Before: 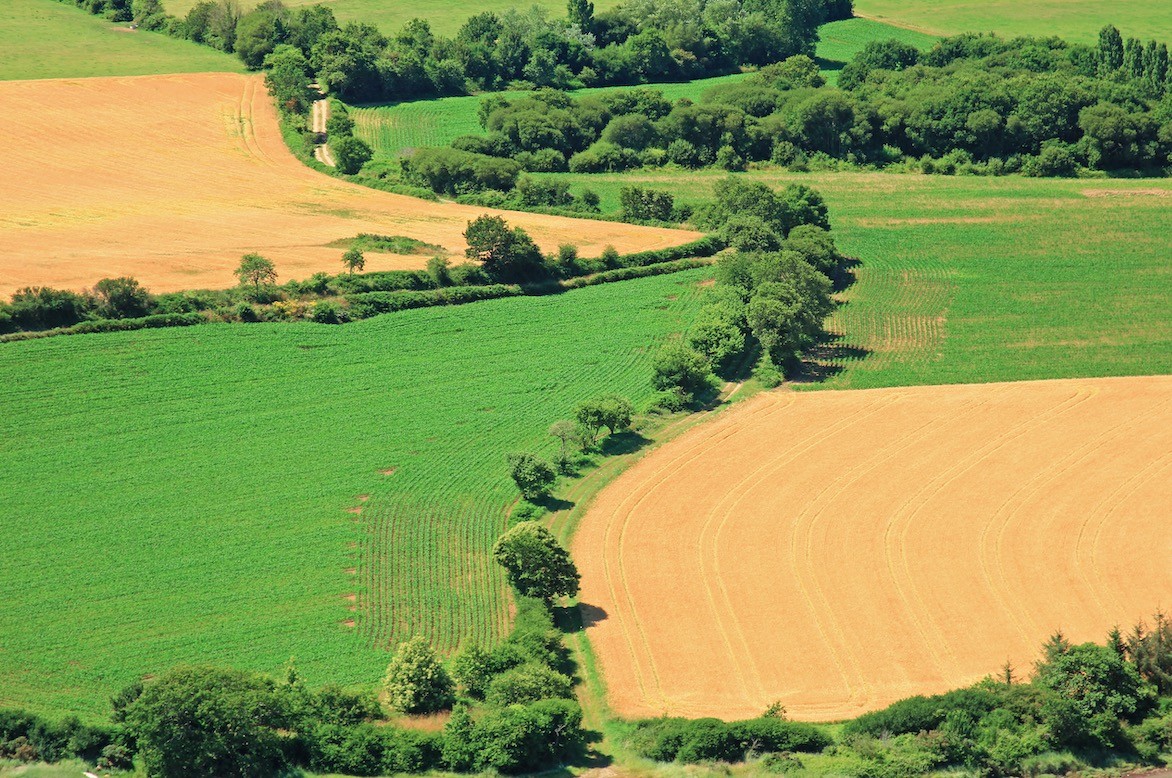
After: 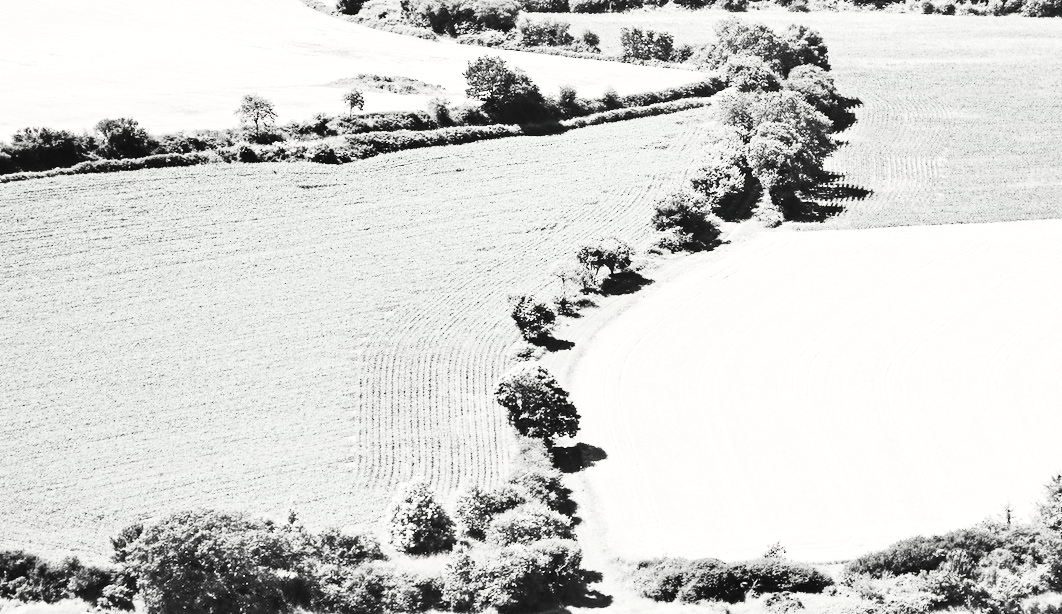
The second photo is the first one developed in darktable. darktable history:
crop: top 20.688%, right 9.32%, bottom 0.331%
shadows and highlights: shadows 39.66, highlights -54.3, low approximation 0.01, soften with gaussian
contrast brightness saturation: contrast 0.547, brightness 0.452, saturation -0.981
exposure: exposure 0.657 EV, compensate exposure bias true, compensate highlight preservation false
